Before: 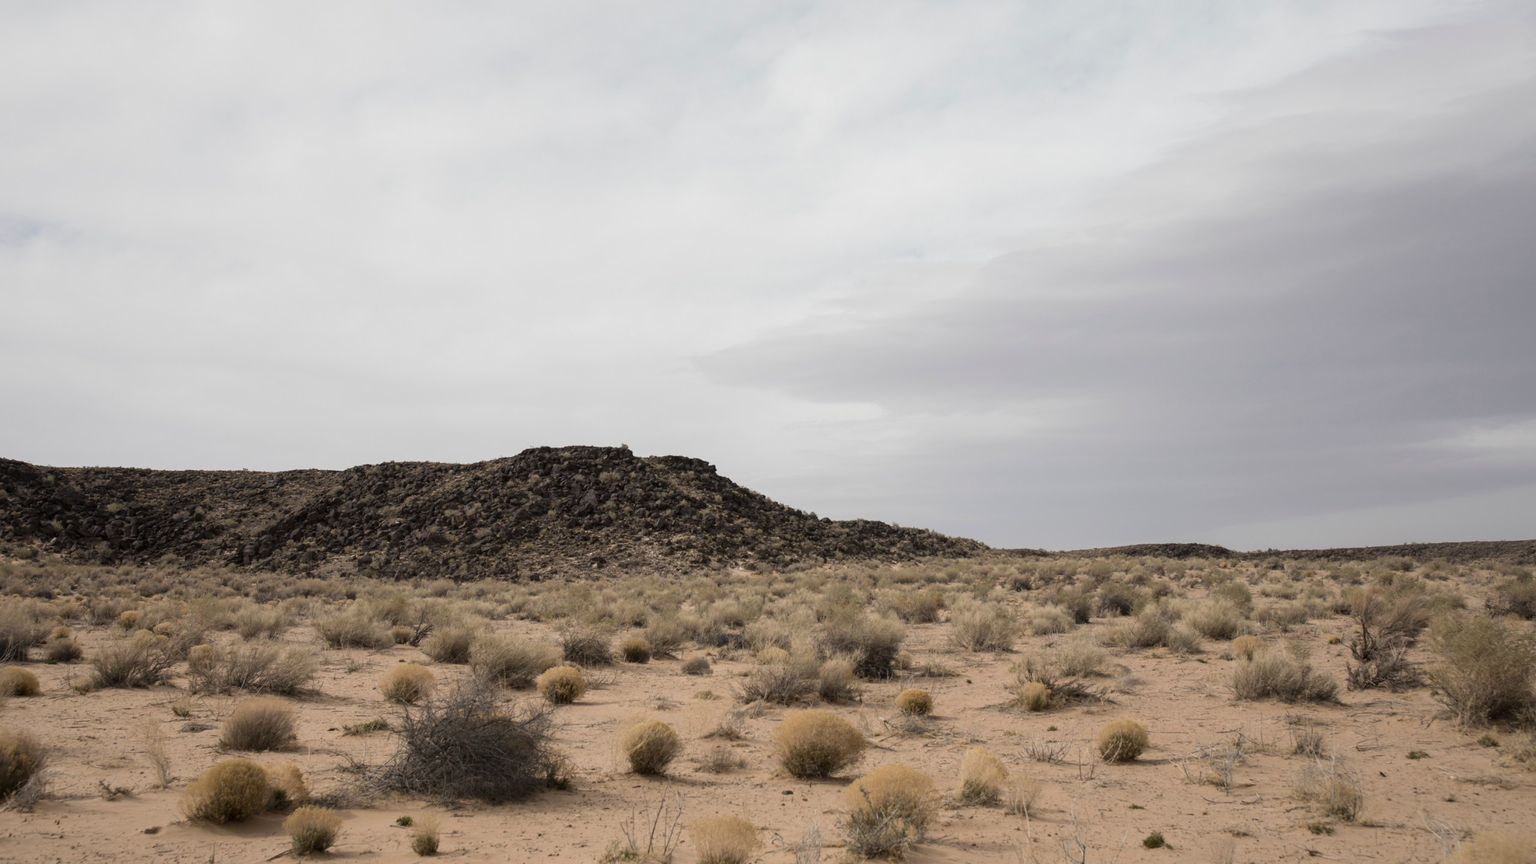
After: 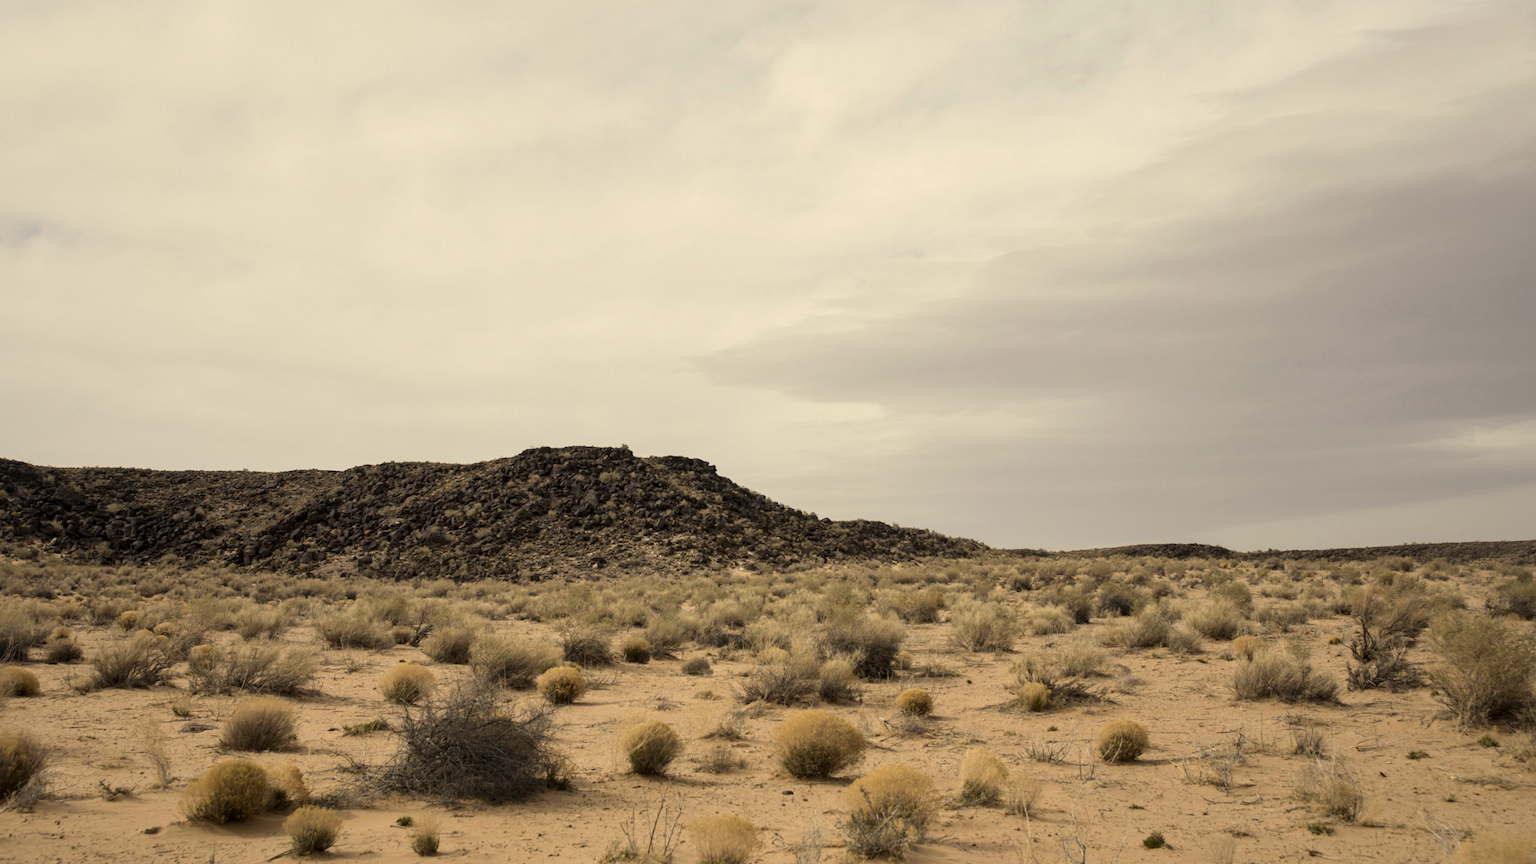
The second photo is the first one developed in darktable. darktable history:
color correction: highlights a* 1.39, highlights b* 17.26
local contrast: mode bilateral grid, contrast 26, coarseness 50, detail 123%, midtone range 0.2
